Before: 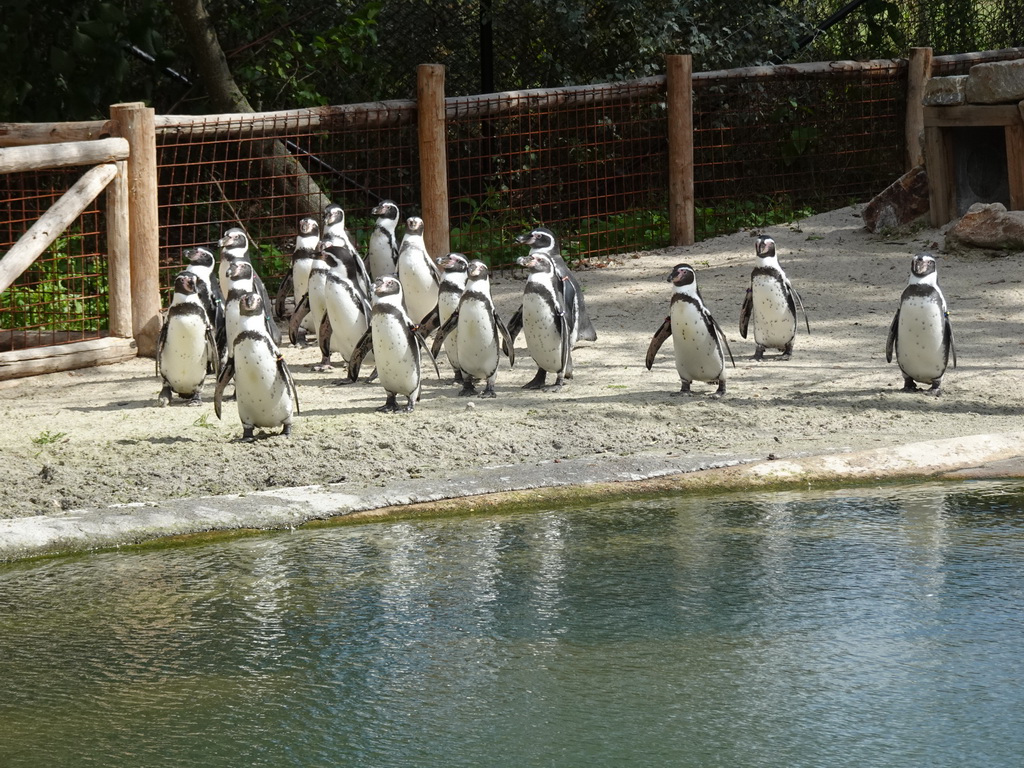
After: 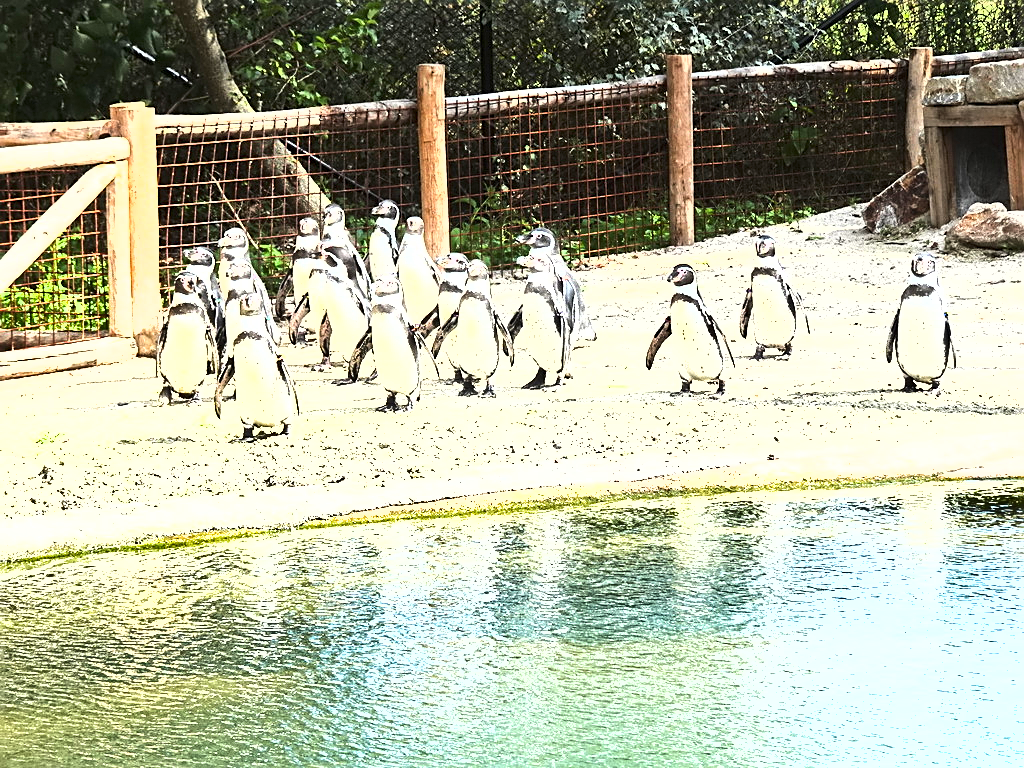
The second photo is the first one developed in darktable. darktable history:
exposure: black level correction 0, exposure 2.138 EV, compensate highlight preservation false
sharpen: on, module defaults
shadows and highlights: white point adjustment 0.84, soften with gaussian
tone equalizer: -8 EV -0.711 EV, -7 EV -0.716 EV, -6 EV -0.569 EV, -5 EV -0.411 EV, -3 EV 0.403 EV, -2 EV 0.6 EV, -1 EV 0.681 EV, +0 EV 0.779 EV, edges refinement/feathering 500, mask exposure compensation -1.57 EV, preserve details no
